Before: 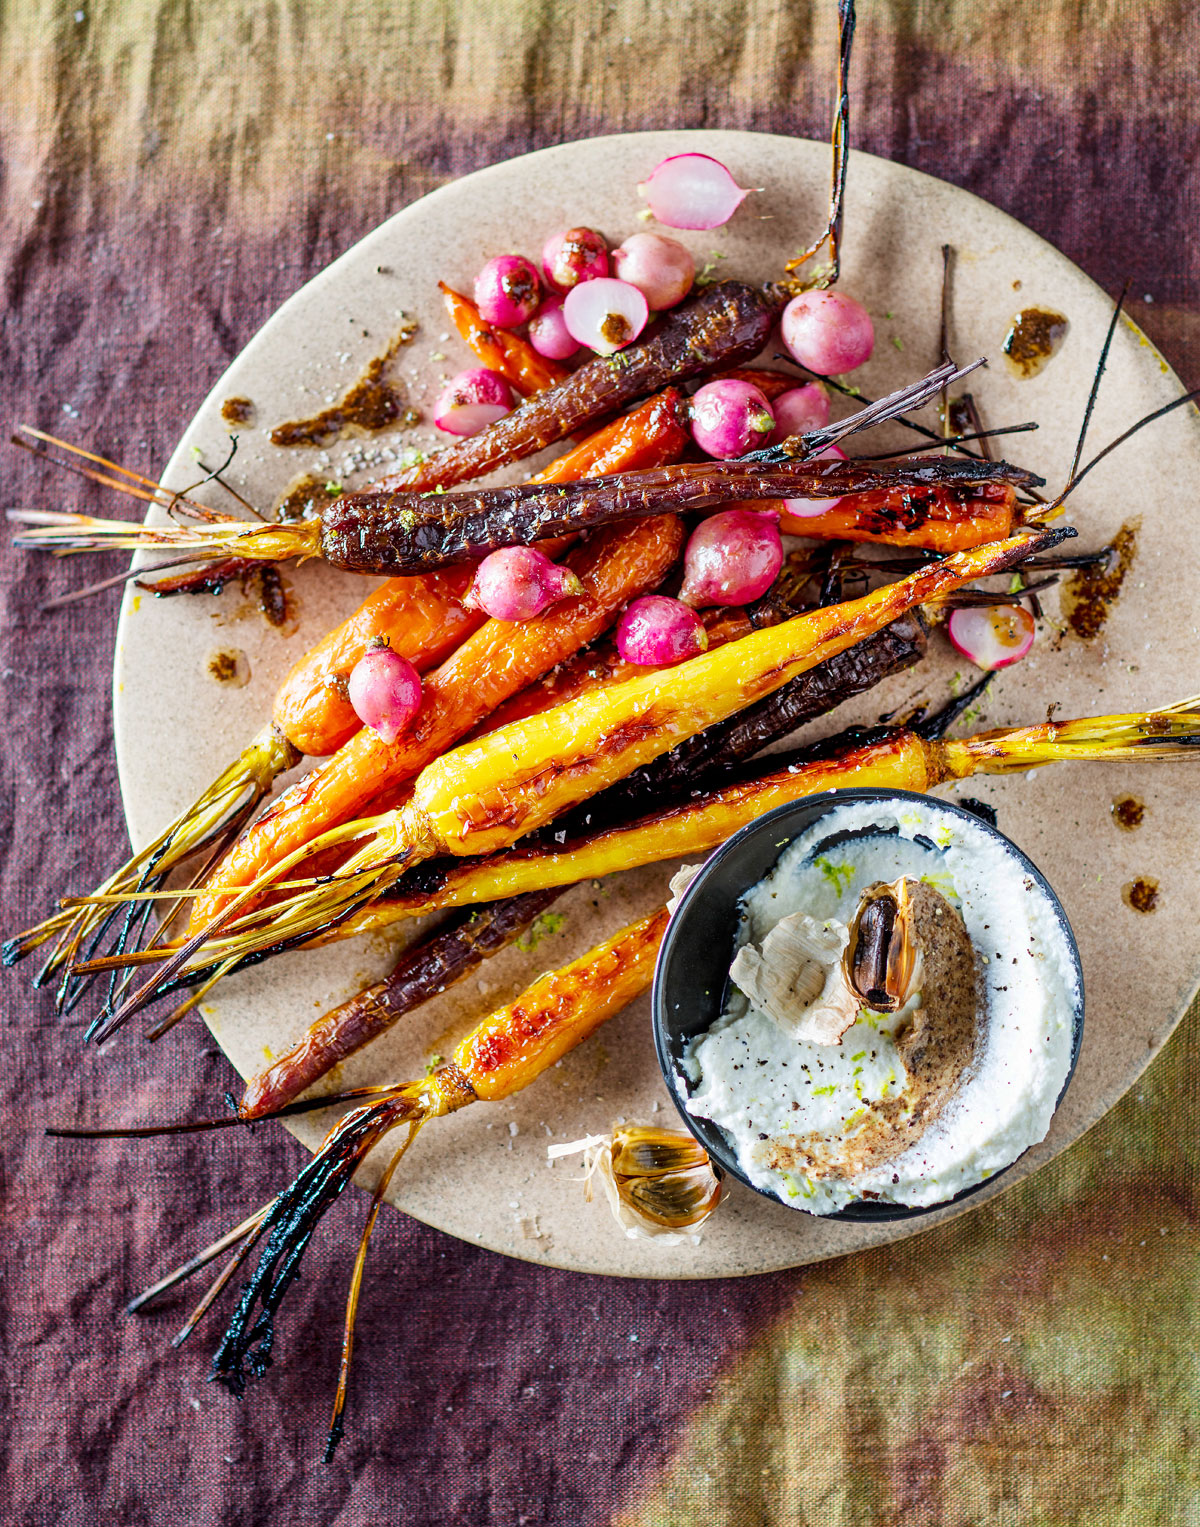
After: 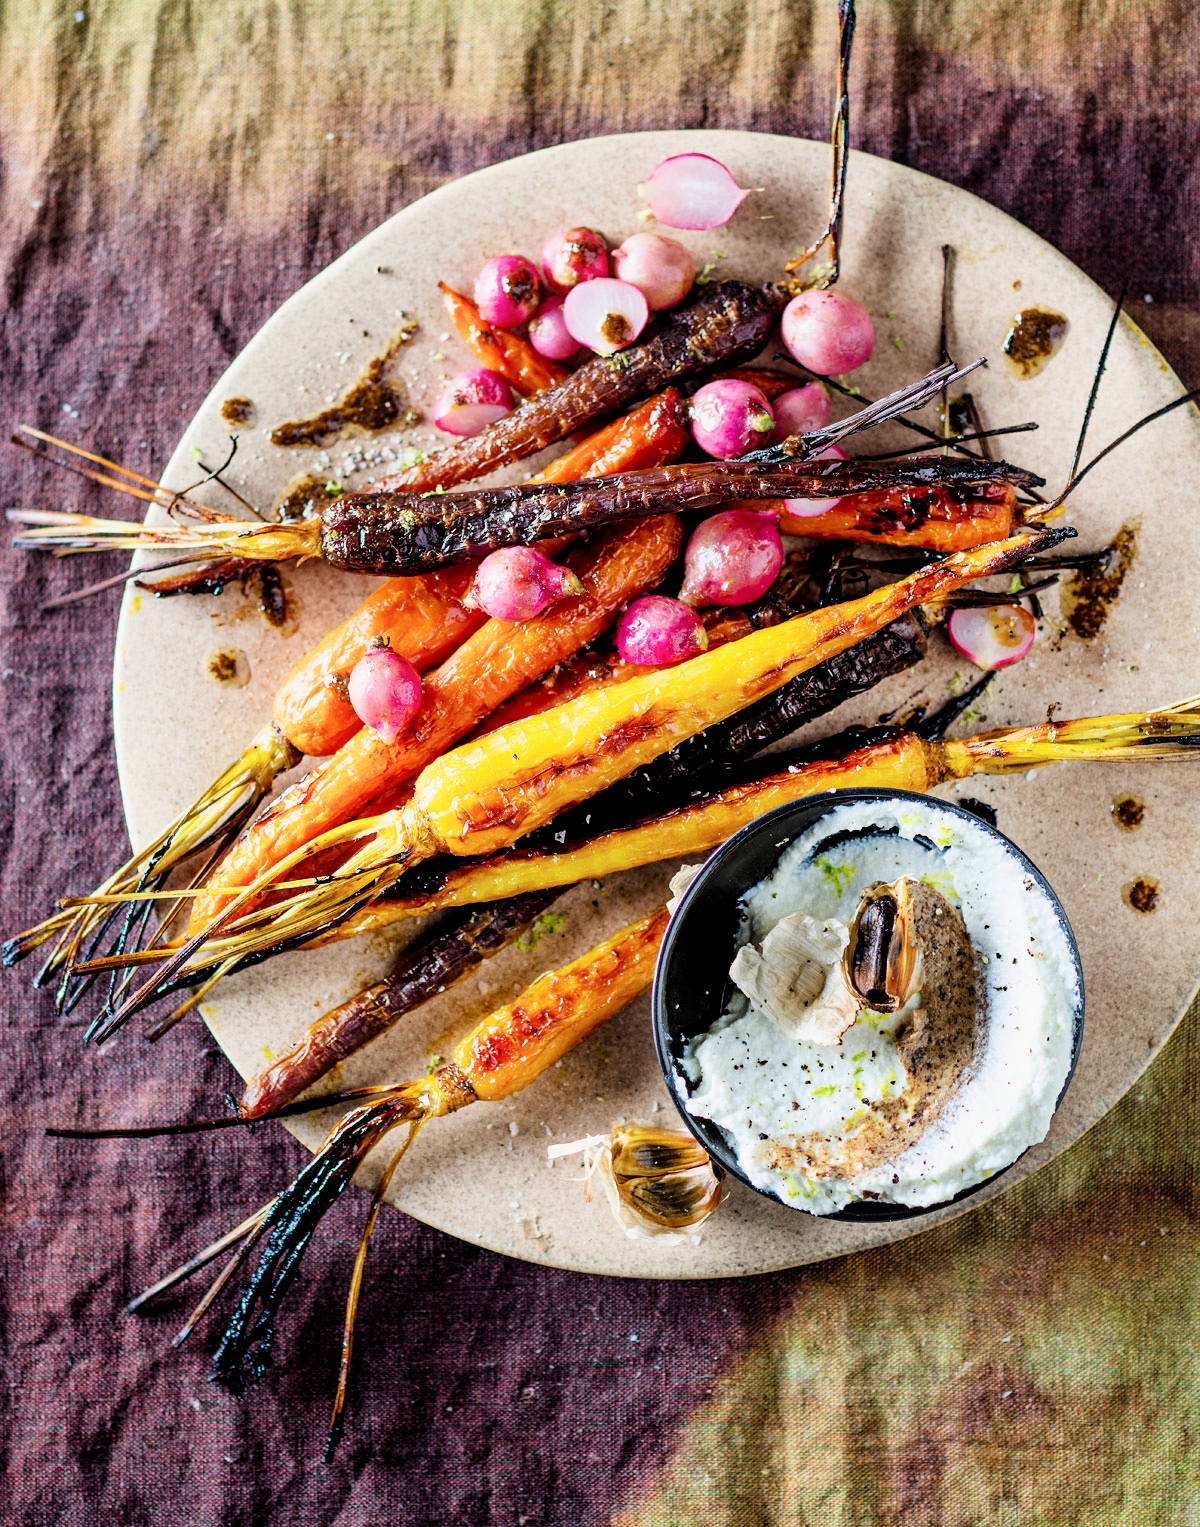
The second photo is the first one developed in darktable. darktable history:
contrast equalizer: octaves 7, y [[0.6 ×6], [0.55 ×6], [0 ×6], [0 ×6], [0 ×6]], mix -0.181
contrast brightness saturation: contrast 0.076, saturation 0.023
filmic rgb: black relative exposure -6.26 EV, white relative exposure 2.79 EV, target black luminance 0%, hardness 4.6, latitude 67.62%, contrast 1.279, shadows ↔ highlights balance -3.37%
